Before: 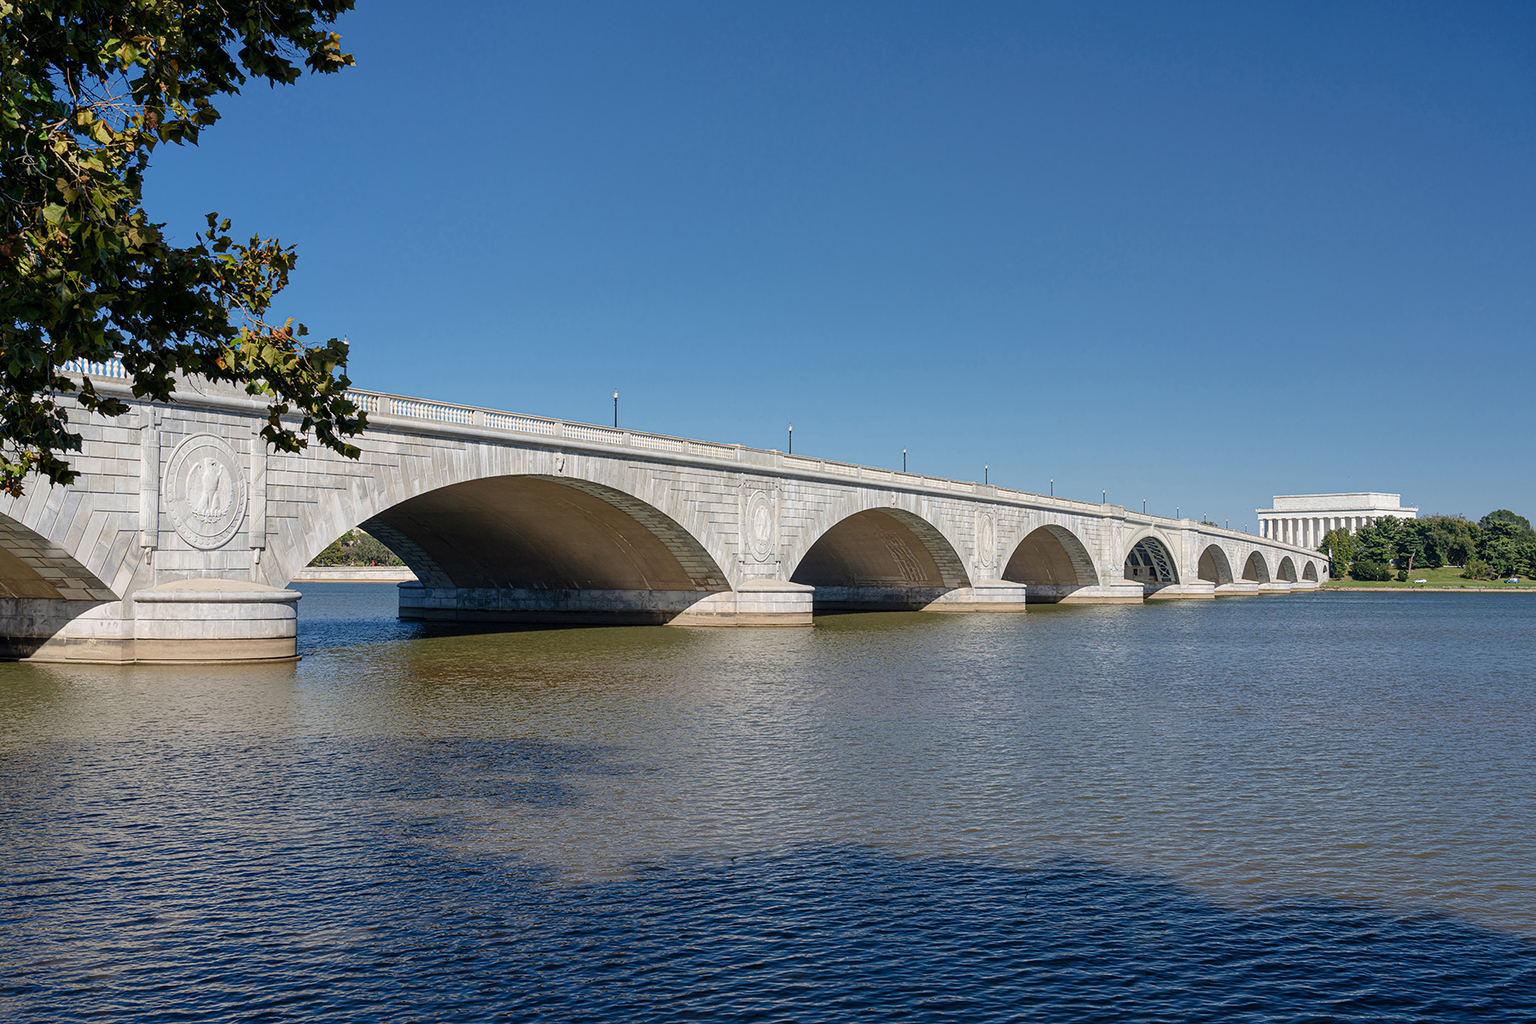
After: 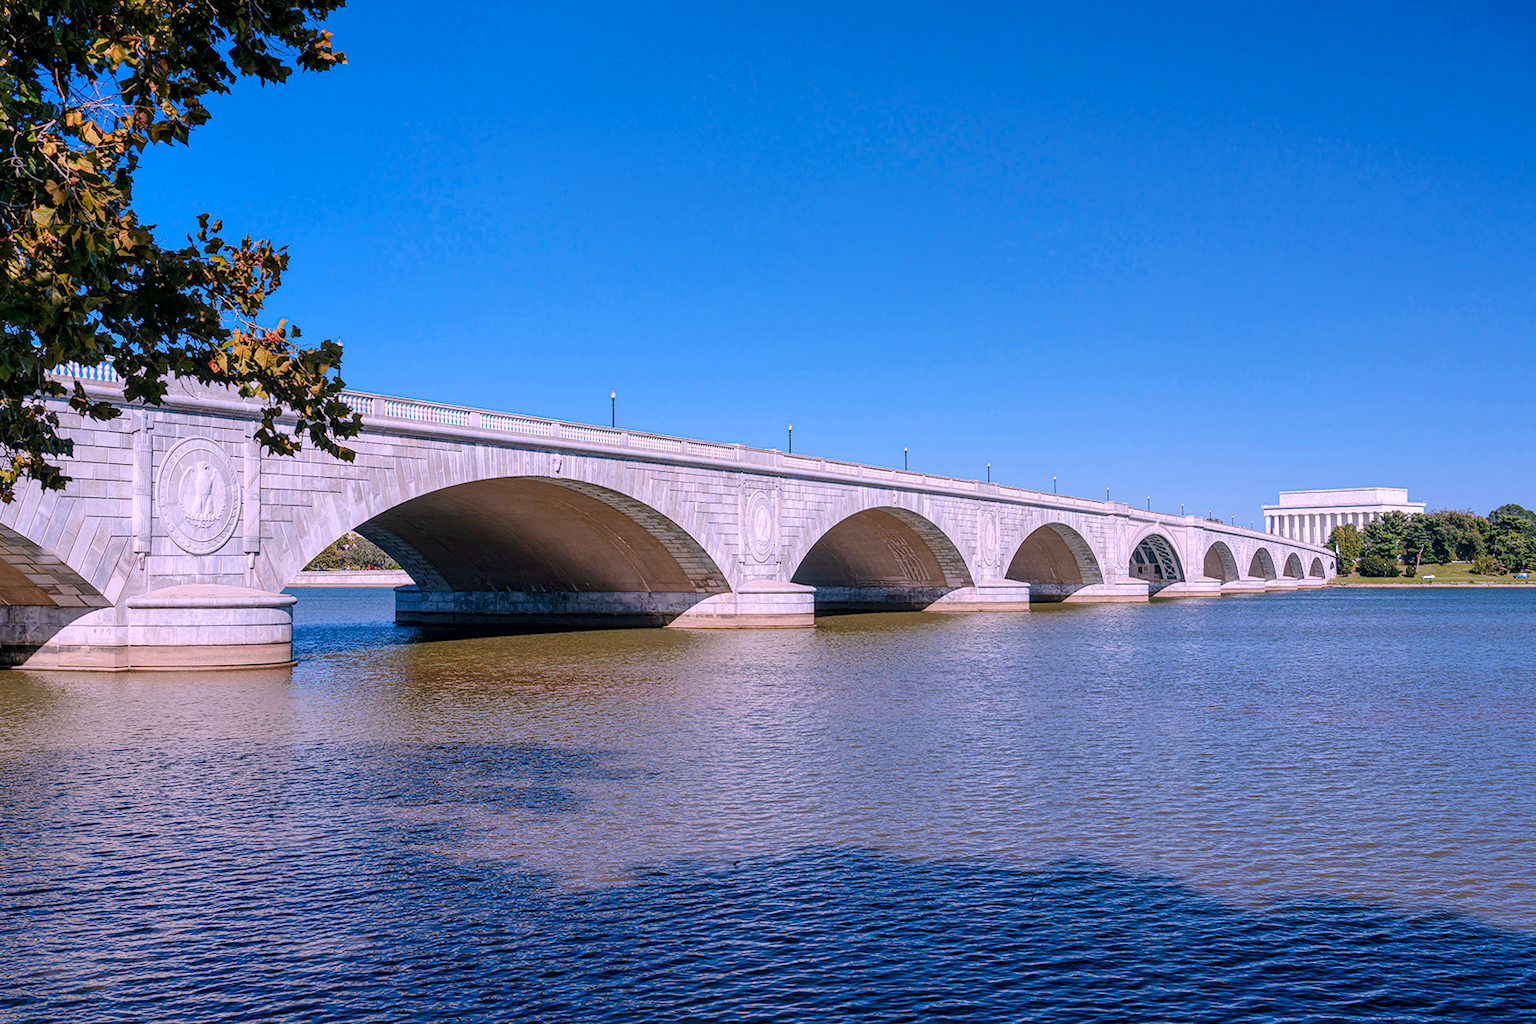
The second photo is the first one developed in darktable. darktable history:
color balance rgb: perceptual saturation grading › global saturation 25%, perceptual brilliance grading › mid-tones 10%, perceptual brilliance grading › shadows 15%, global vibrance 20%
color correction: highlights a* 15.03, highlights b* -25.07
local contrast: on, module defaults
color zones: curves: ch1 [(0, 0.469) (0.072, 0.457) (0.243, 0.494) (0.429, 0.5) (0.571, 0.5) (0.714, 0.5) (0.857, 0.5) (1, 0.469)]; ch2 [(0, 0.499) (0.143, 0.467) (0.242, 0.436) (0.429, 0.493) (0.571, 0.5) (0.714, 0.5) (0.857, 0.5) (1, 0.499)]
rotate and perspective: rotation -0.45°, automatic cropping original format, crop left 0.008, crop right 0.992, crop top 0.012, crop bottom 0.988
